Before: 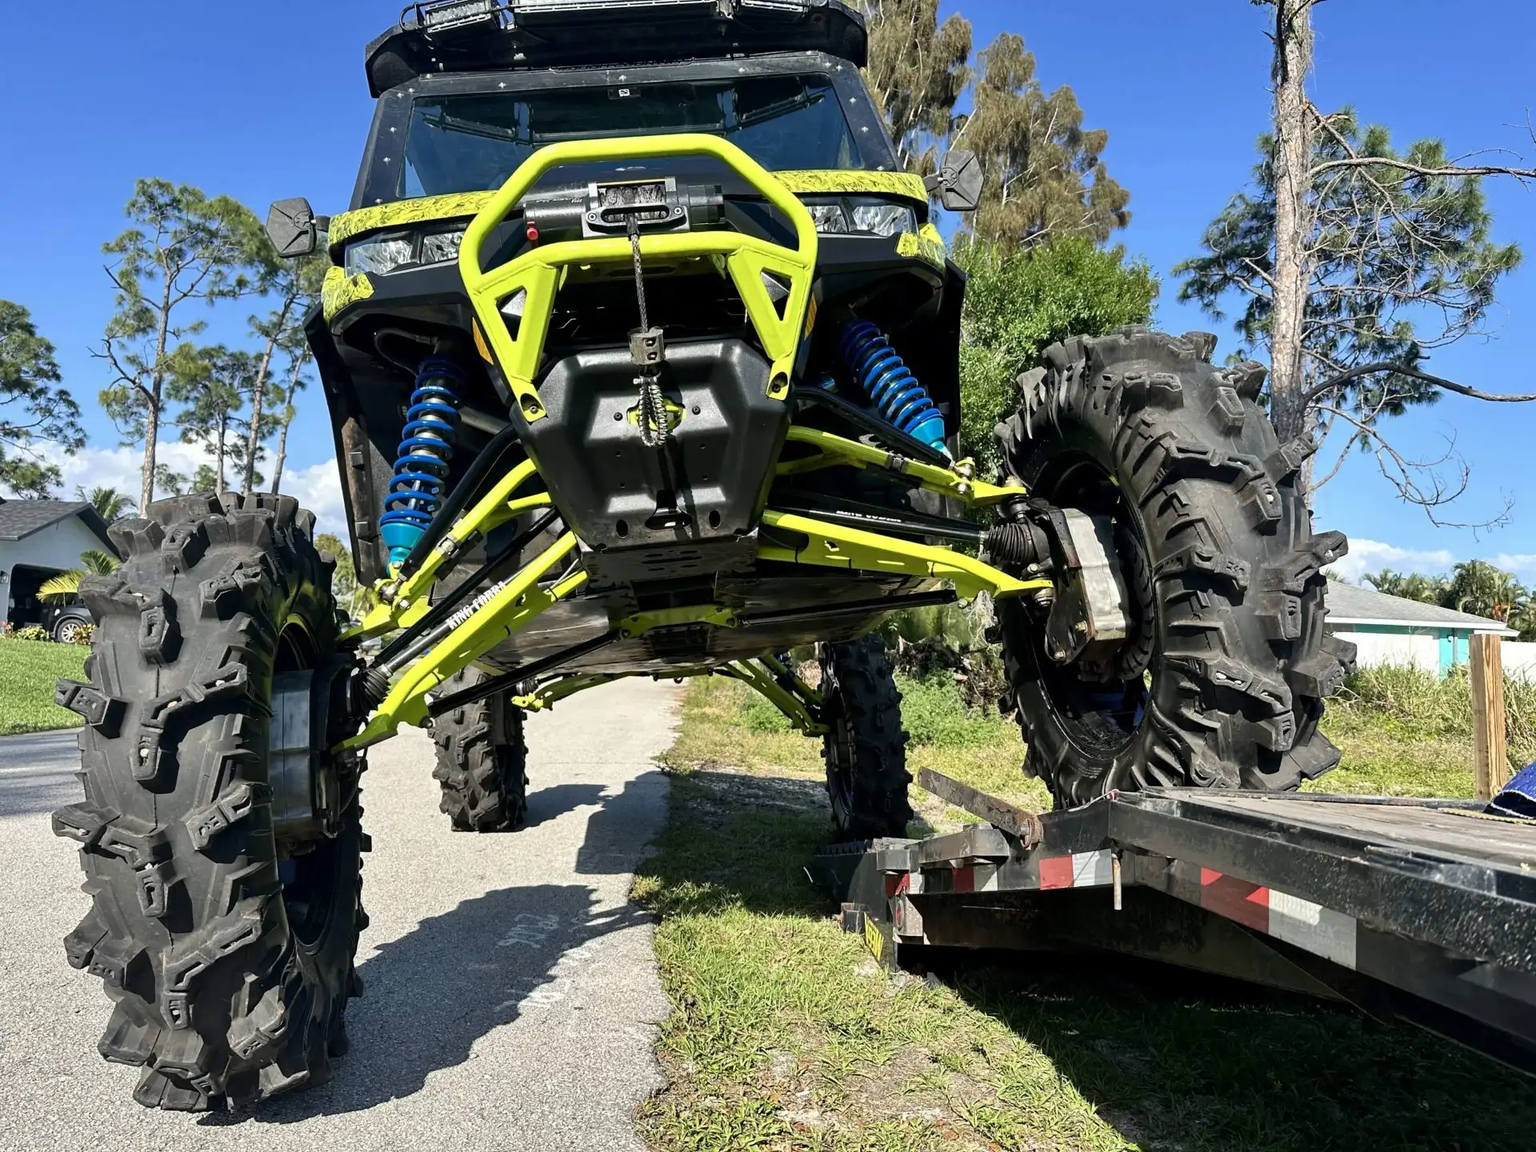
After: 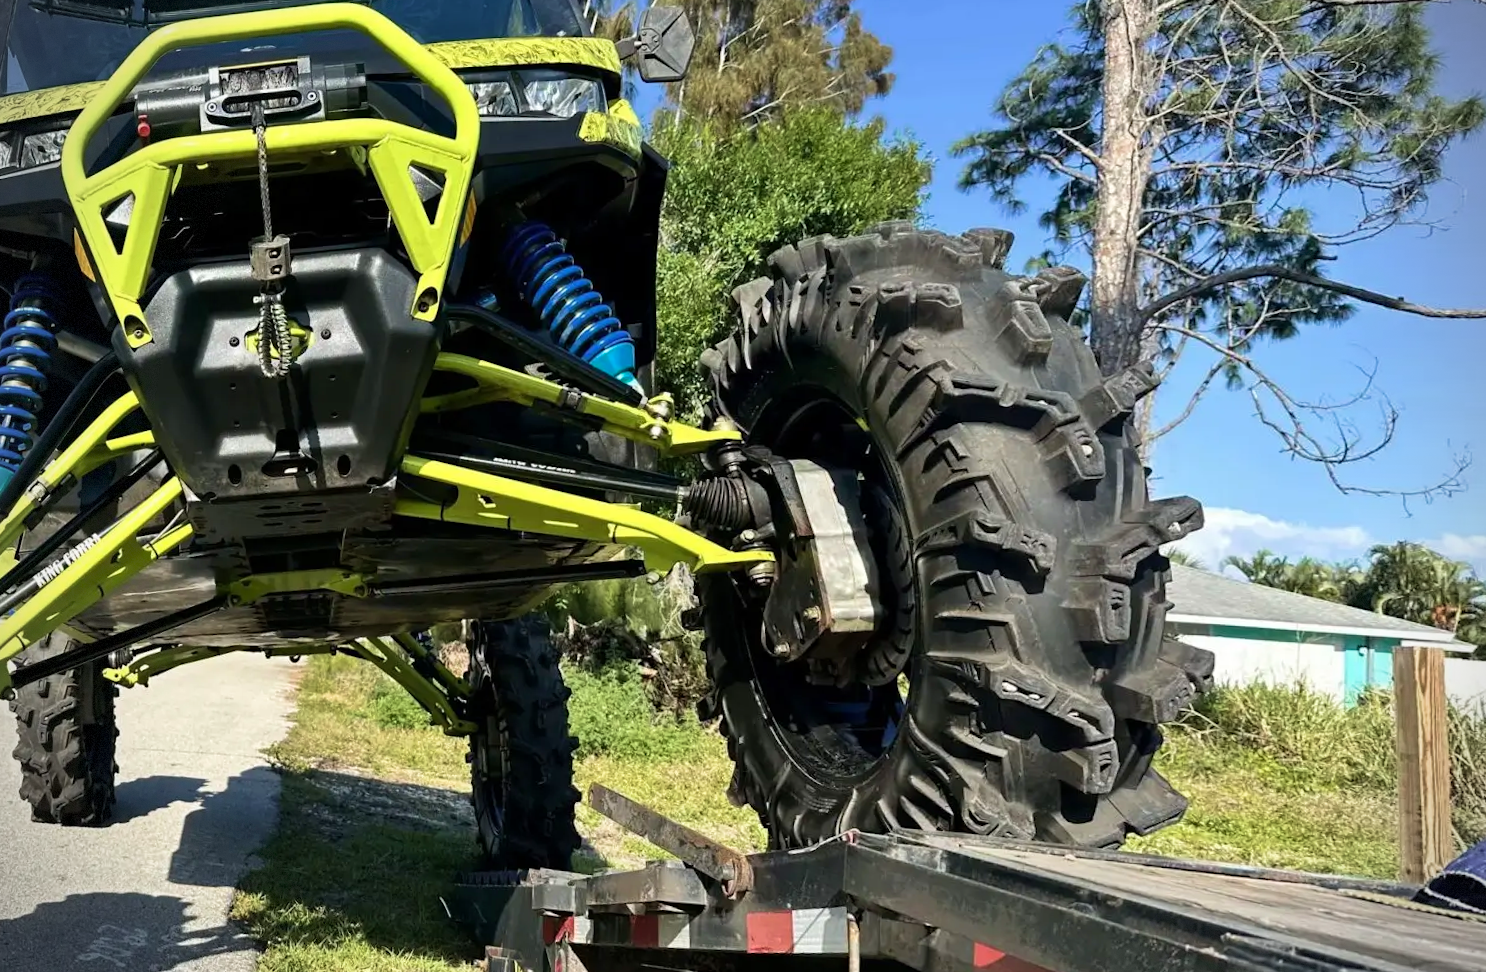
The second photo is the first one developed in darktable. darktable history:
crop and rotate: left 20.74%, top 7.912%, right 0.375%, bottom 13.378%
rotate and perspective: rotation 1.69°, lens shift (vertical) -0.023, lens shift (horizontal) -0.291, crop left 0.025, crop right 0.988, crop top 0.092, crop bottom 0.842
vignetting: dithering 8-bit output, unbound false
velvia: on, module defaults
